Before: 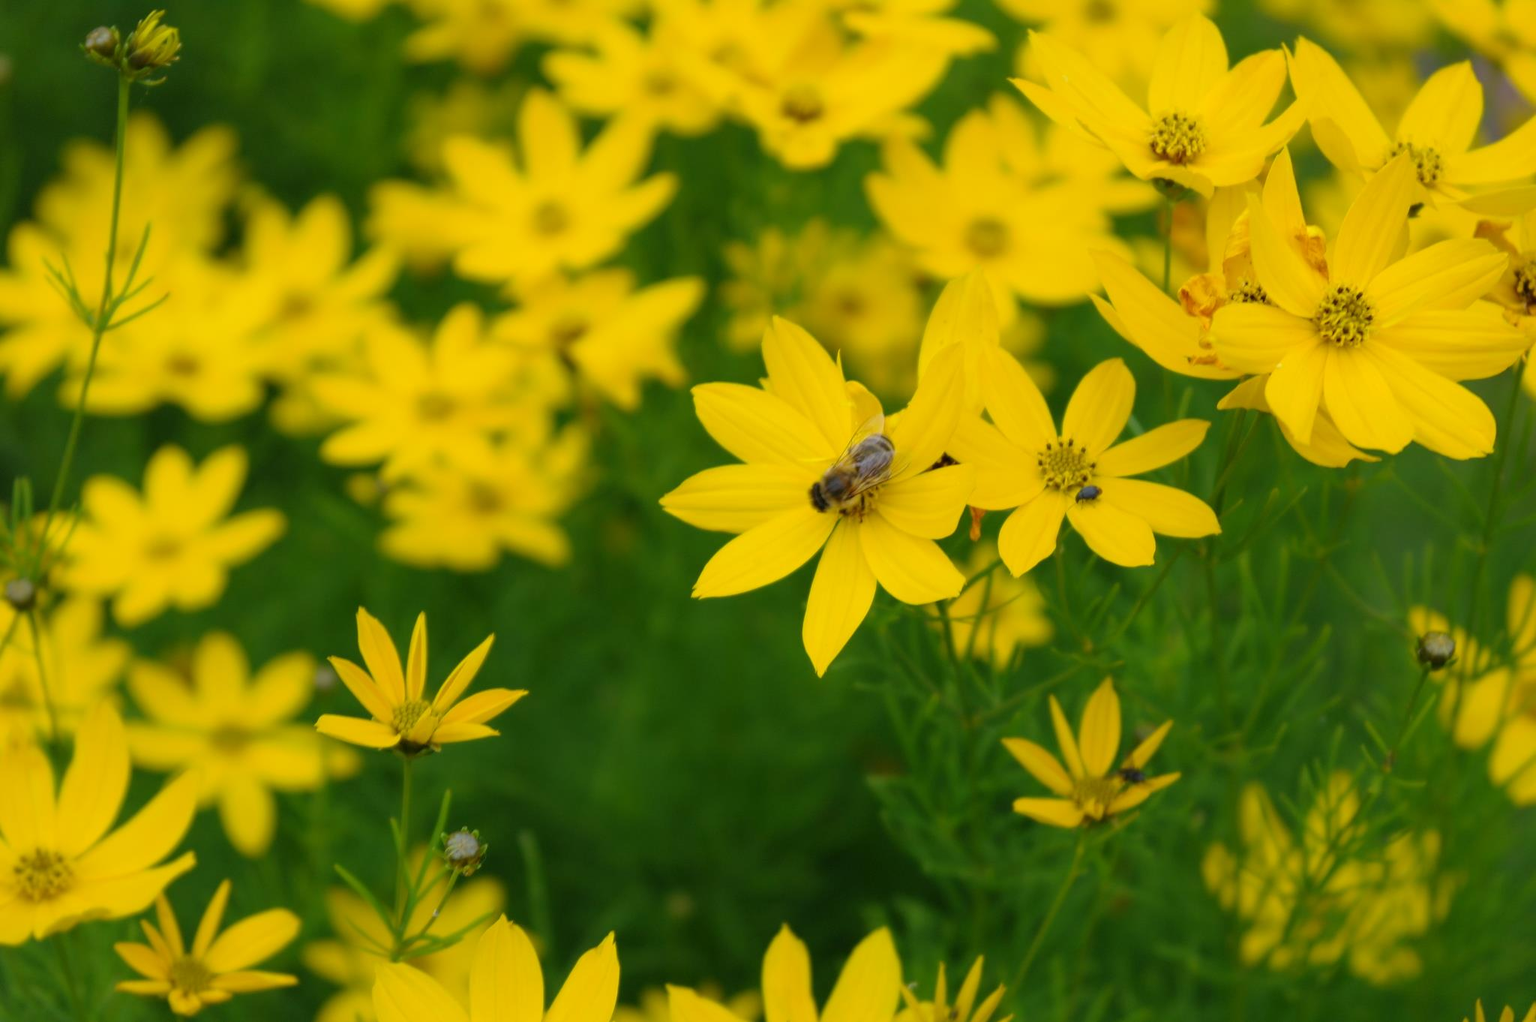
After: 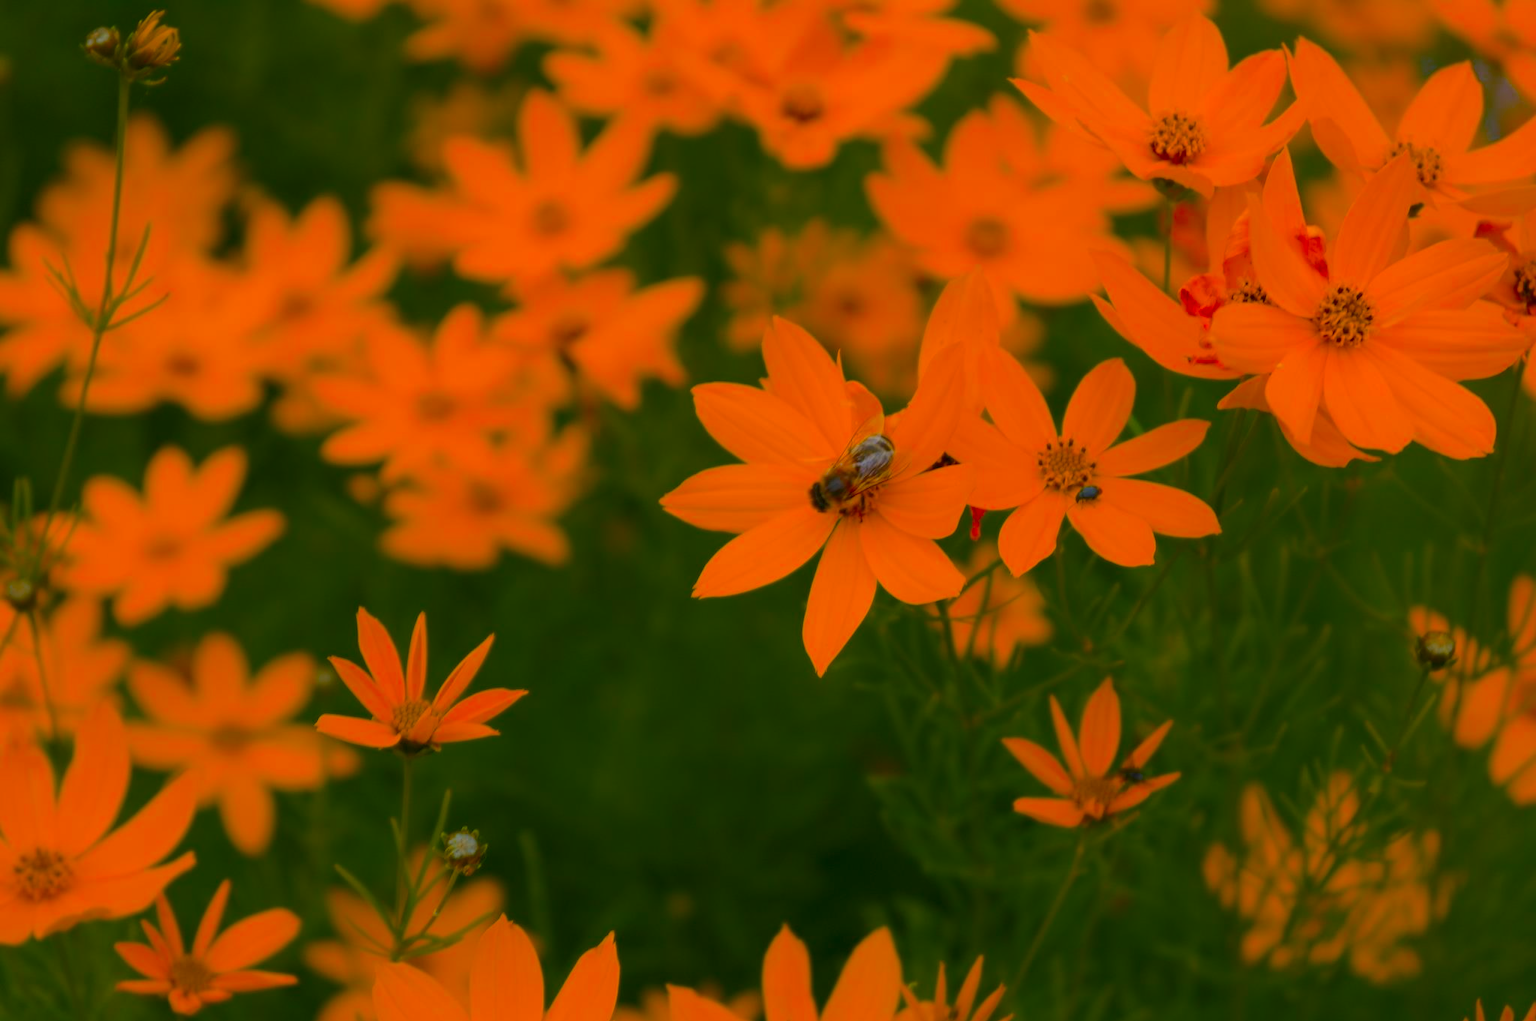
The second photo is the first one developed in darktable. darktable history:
tone curve: curves: ch0 [(0, 0) (0.003, 0.002) (0.011, 0.009) (0.025, 0.02) (0.044, 0.035) (0.069, 0.055) (0.1, 0.08) (0.136, 0.109) (0.177, 0.142) (0.224, 0.179) (0.277, 0.222) (0.335, 0.268) (0.399, 0.329) (0.468, 0.409) (0.543, 0.495) (0.623, 0.579) (0.709, 0.669) (0.801, 0.767) (0.898, 0.885) (1, 1)], color space Lab, independent channels, preserve colors none
color zones: curves: ch0 [(0.473, 0.374) (0.742, 0.784)]; ch1 [(0.354, 0.737) (0.742, 0.705)]; ch2 [(0.318, 0.421) (0.758, 0.532)]
